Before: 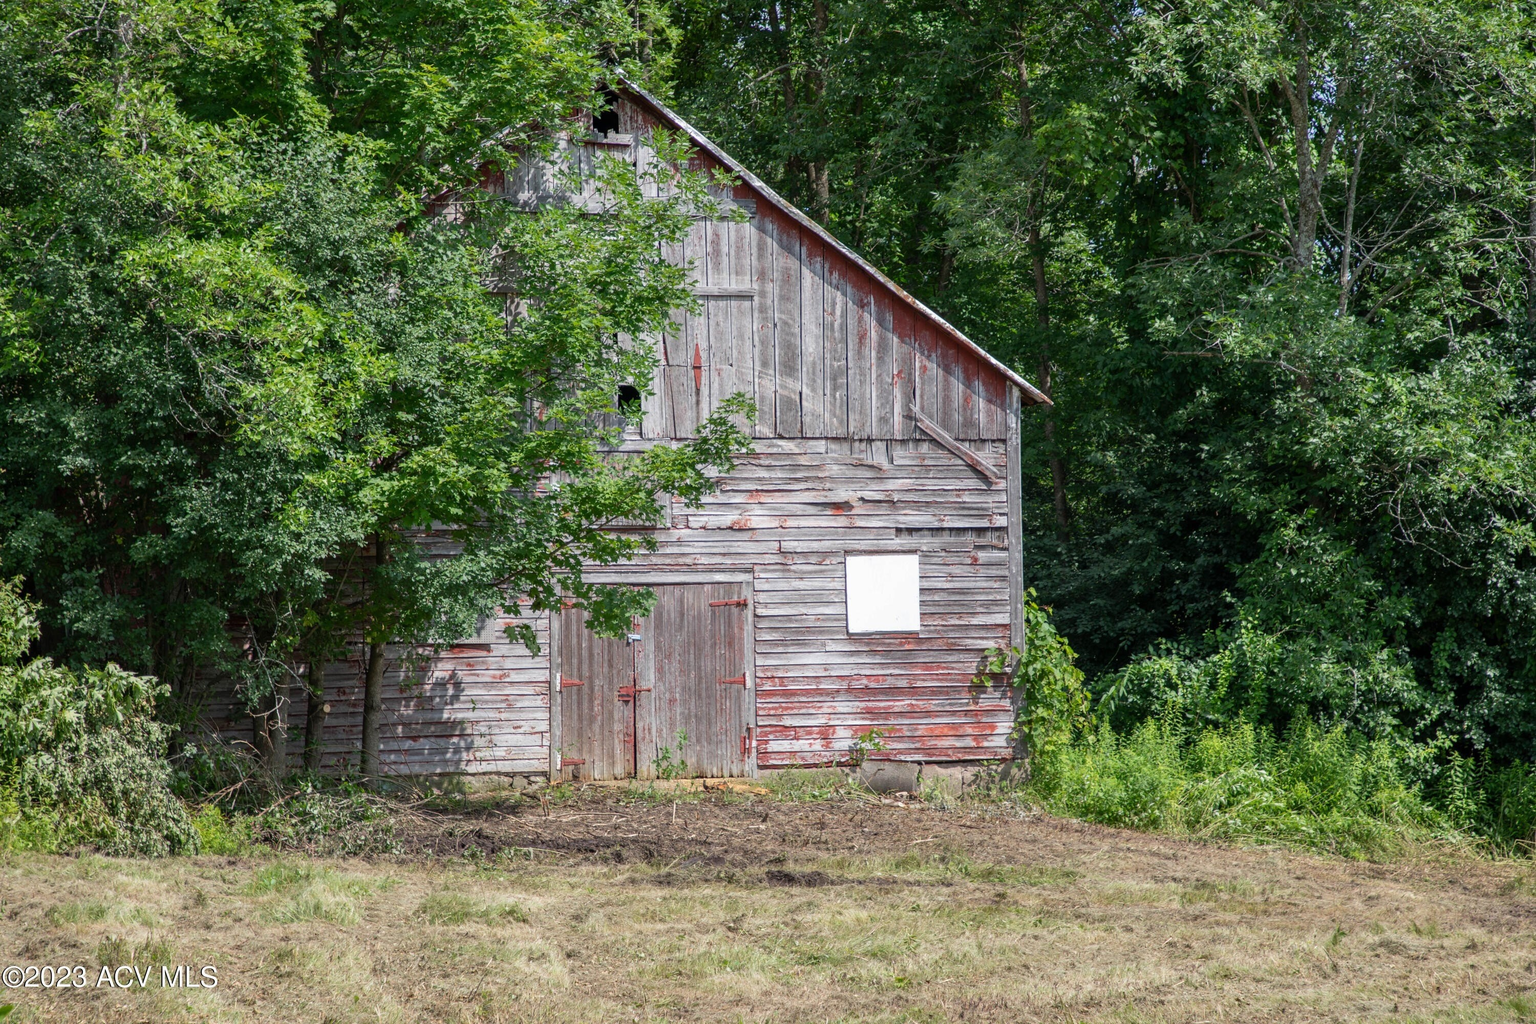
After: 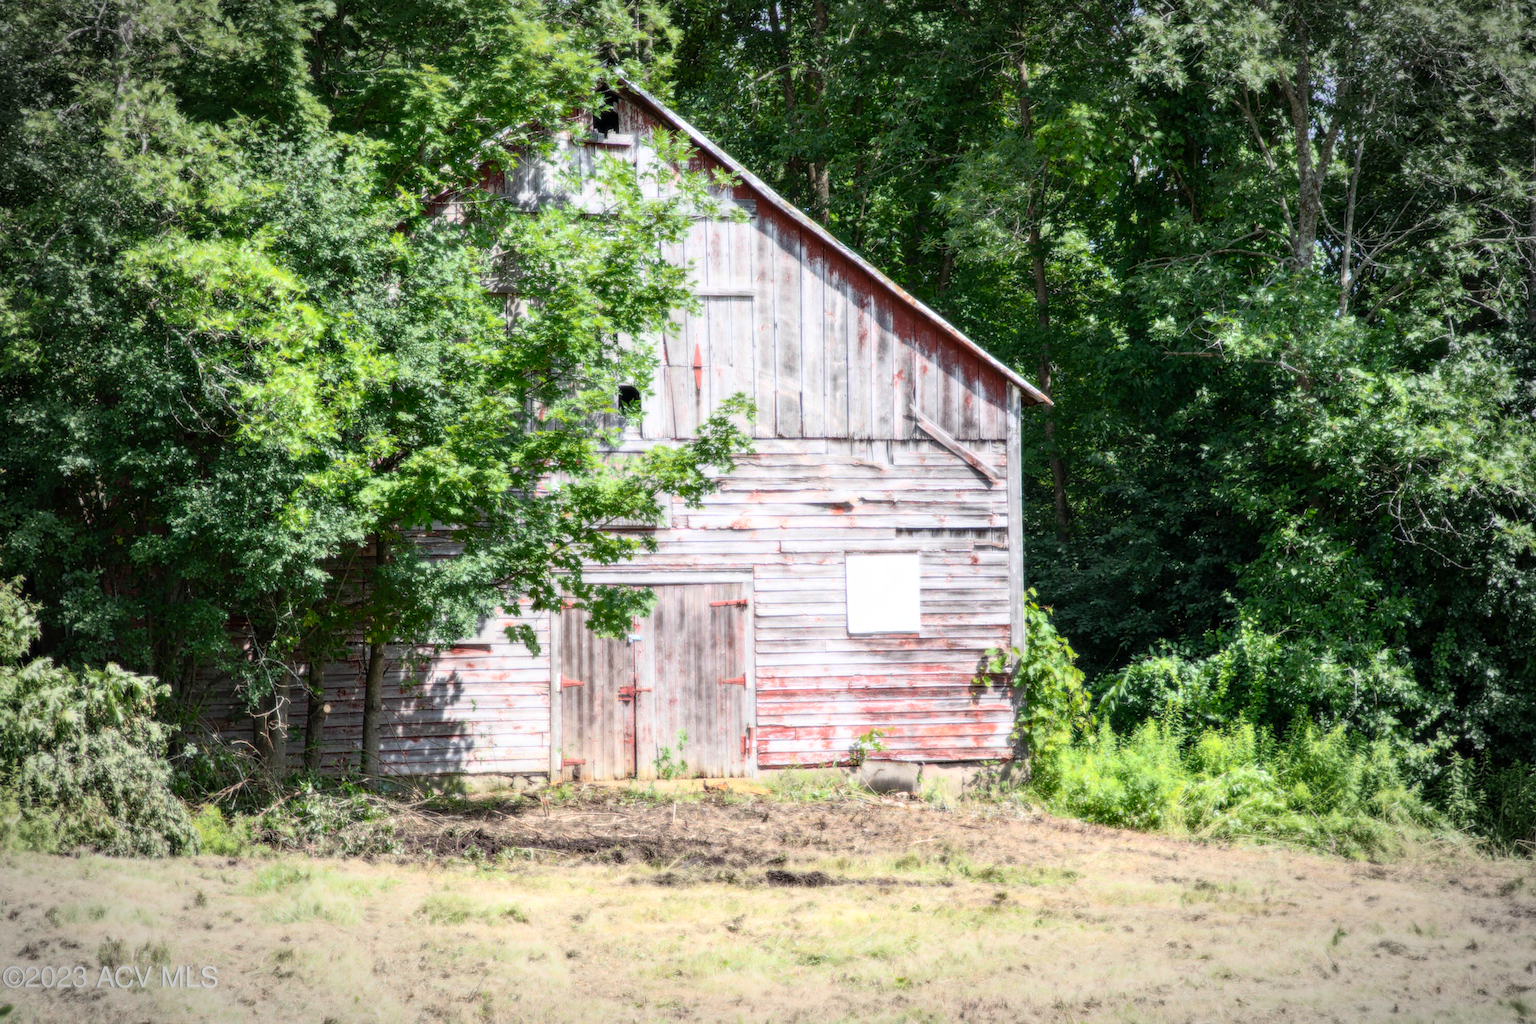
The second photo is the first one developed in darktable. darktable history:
vignetting: automatic ratio true
color balance rgb: linear chroma grading › global chroma 3.45%, perceptual saturation grading › global saturation 11.24%, perceptual brilliance grading › global brilliance 3.04%, global vibrance 2.8%
bloom: size 0%, threshold 54.82%, strength 8.31%
